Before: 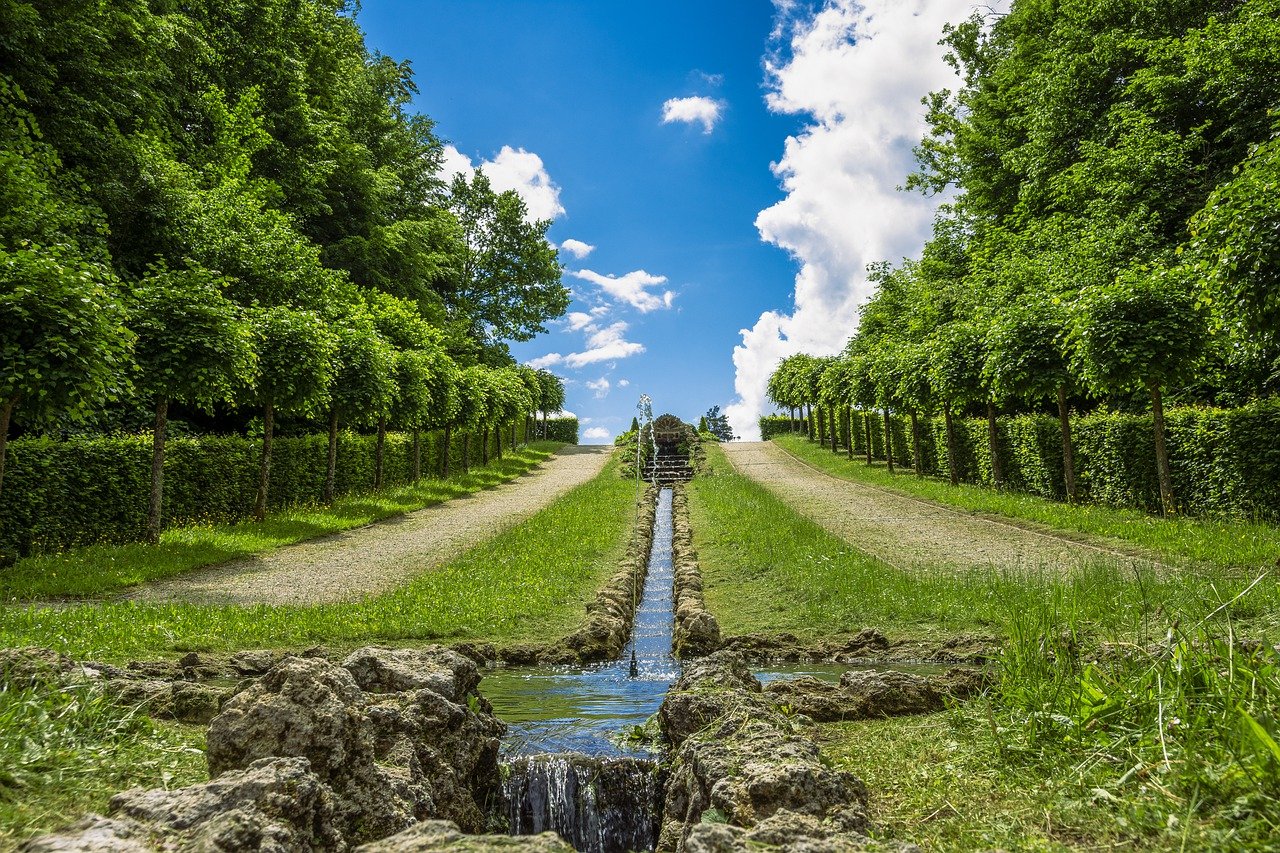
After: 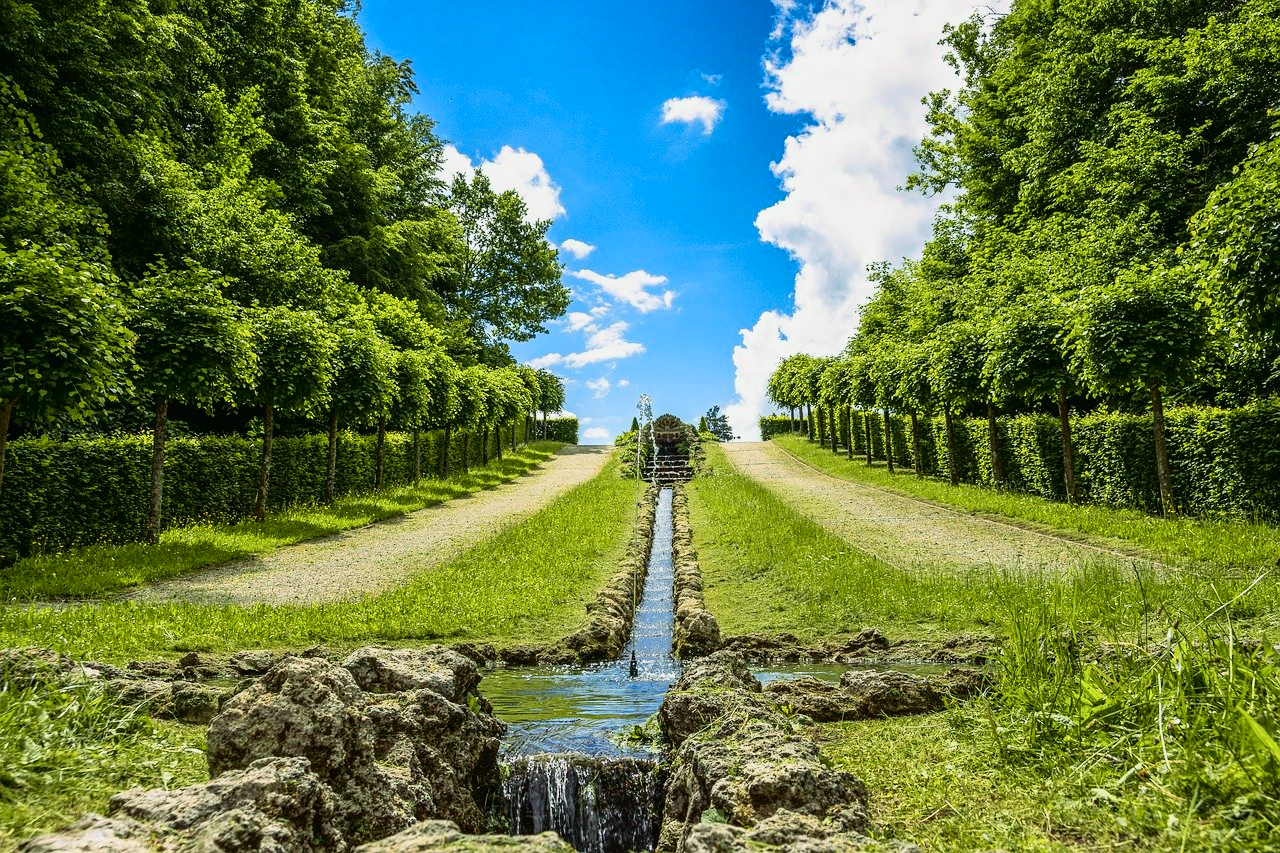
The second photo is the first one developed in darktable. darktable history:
tone curve: curves: ch0 [(0, 0.012) (0.031, 0.02) (0.12, 0.083) (0.193, 0.171) (0.277, 0.279) (0.45, 0.52) (0.568, 0.676) (0.678, 0.777) (0.875, 0.92) (1, 0.965)]; ch1 [(0, 0) (0.243, 0.245) (0.402, 0.41) (0.493, 0.486) (0.508, 0.507) (0.531, 0.53) (0.551, 0.564) (0.646, 0.672) (0.694, 0.732) (1, 1)]; ch2 [(0, 0) (0.249, 0.216) (0.356, 0.343) (0.424, 0.442) (0.476, 0.482) (0.498, 0.502) (0.517, 0.517) (0.532, 0.545) (0.562, 0.575) (0.614, 0.644) (0.706, 0.748) (0.808, 0.809) (0.991, 0.968)], color space Lab, independent channels
haze removal: compatibility mode true, adaptive false
